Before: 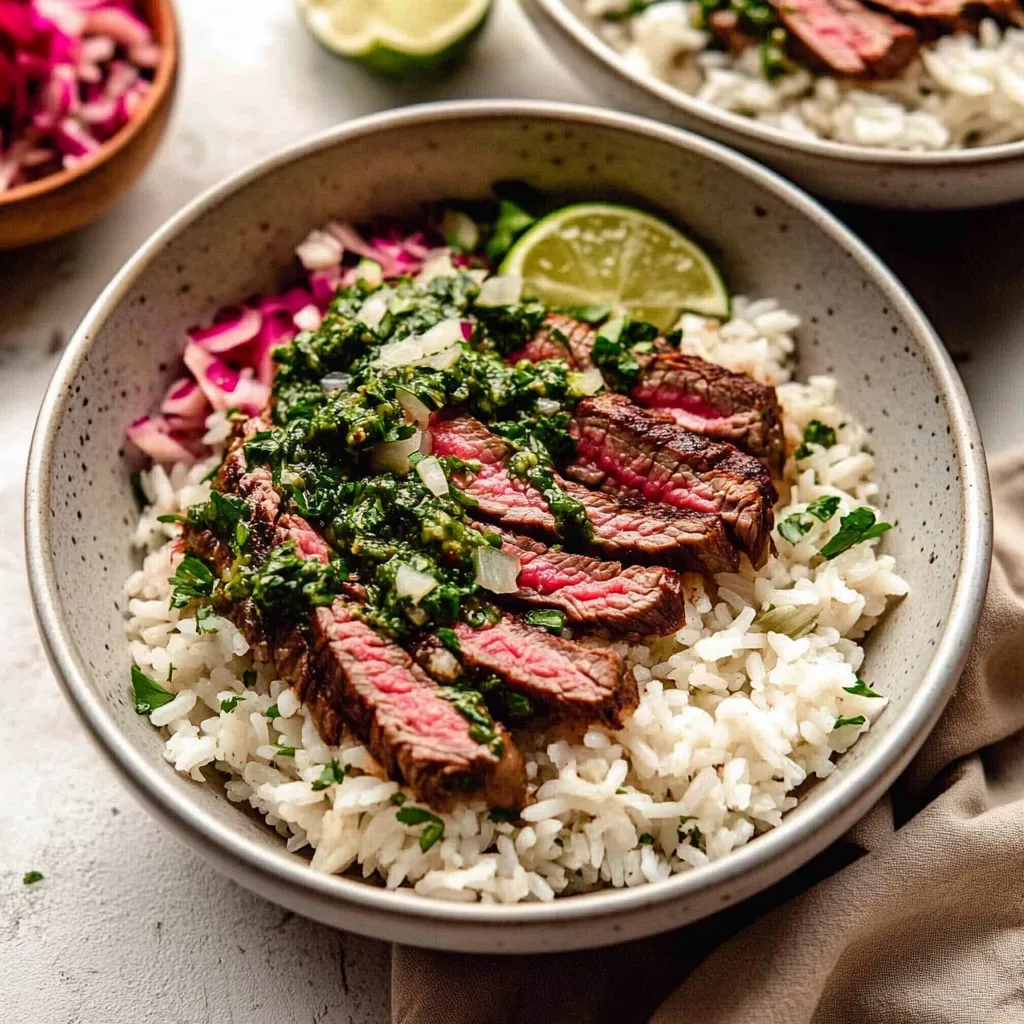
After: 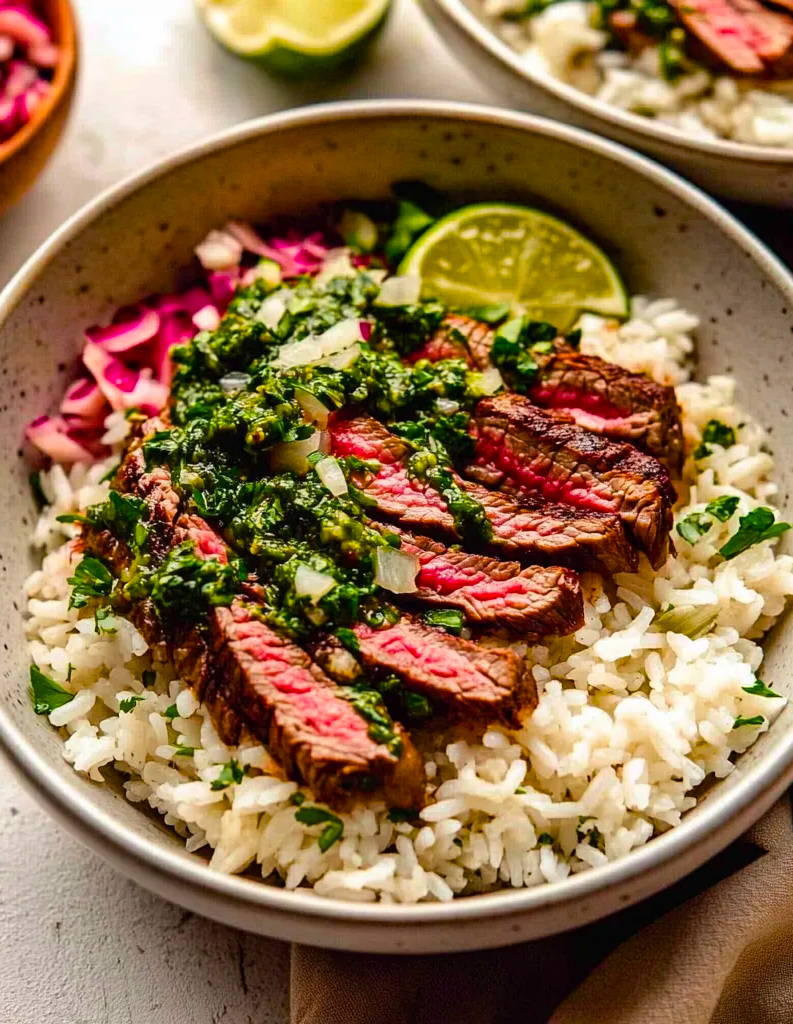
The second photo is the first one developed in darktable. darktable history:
color balance rgb: linear chroma grading › global chroma 15%, perceptual saturation grading › global saturation 30%
crop: left 9.88%, right 12.664%
